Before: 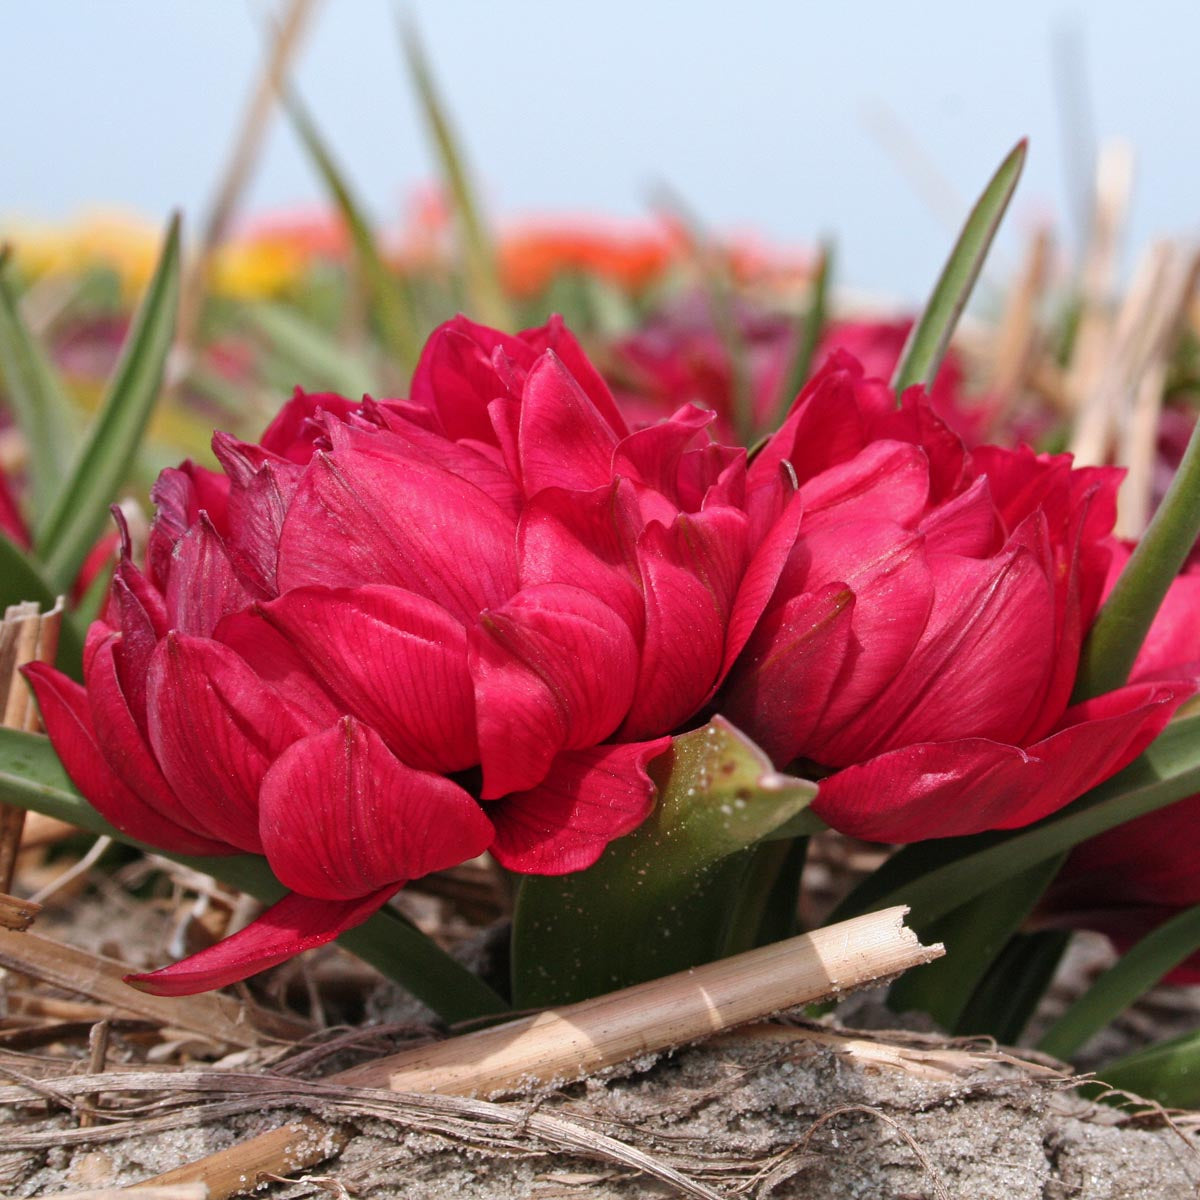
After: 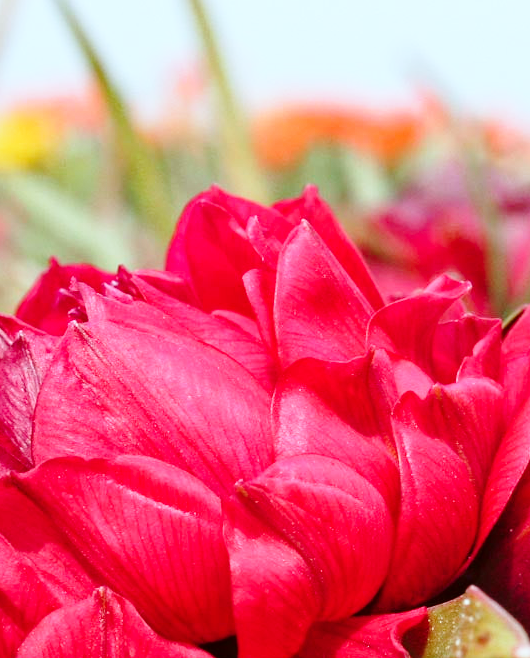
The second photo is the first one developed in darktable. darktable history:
color correction: highlights a* -4.94, highlights b* -4.46, shadows a* 4.24, shadows b* 4.08
base curve: curves: ch0 [(0, 0) (0.028, 0.03) (0.121, 0.232) (0.46, 0.748) (0.859, 0.968) (1, 1)], preserve colors none
crop: left 20.472%, top 10.755%, right 35.325%, bottom 34.341%
